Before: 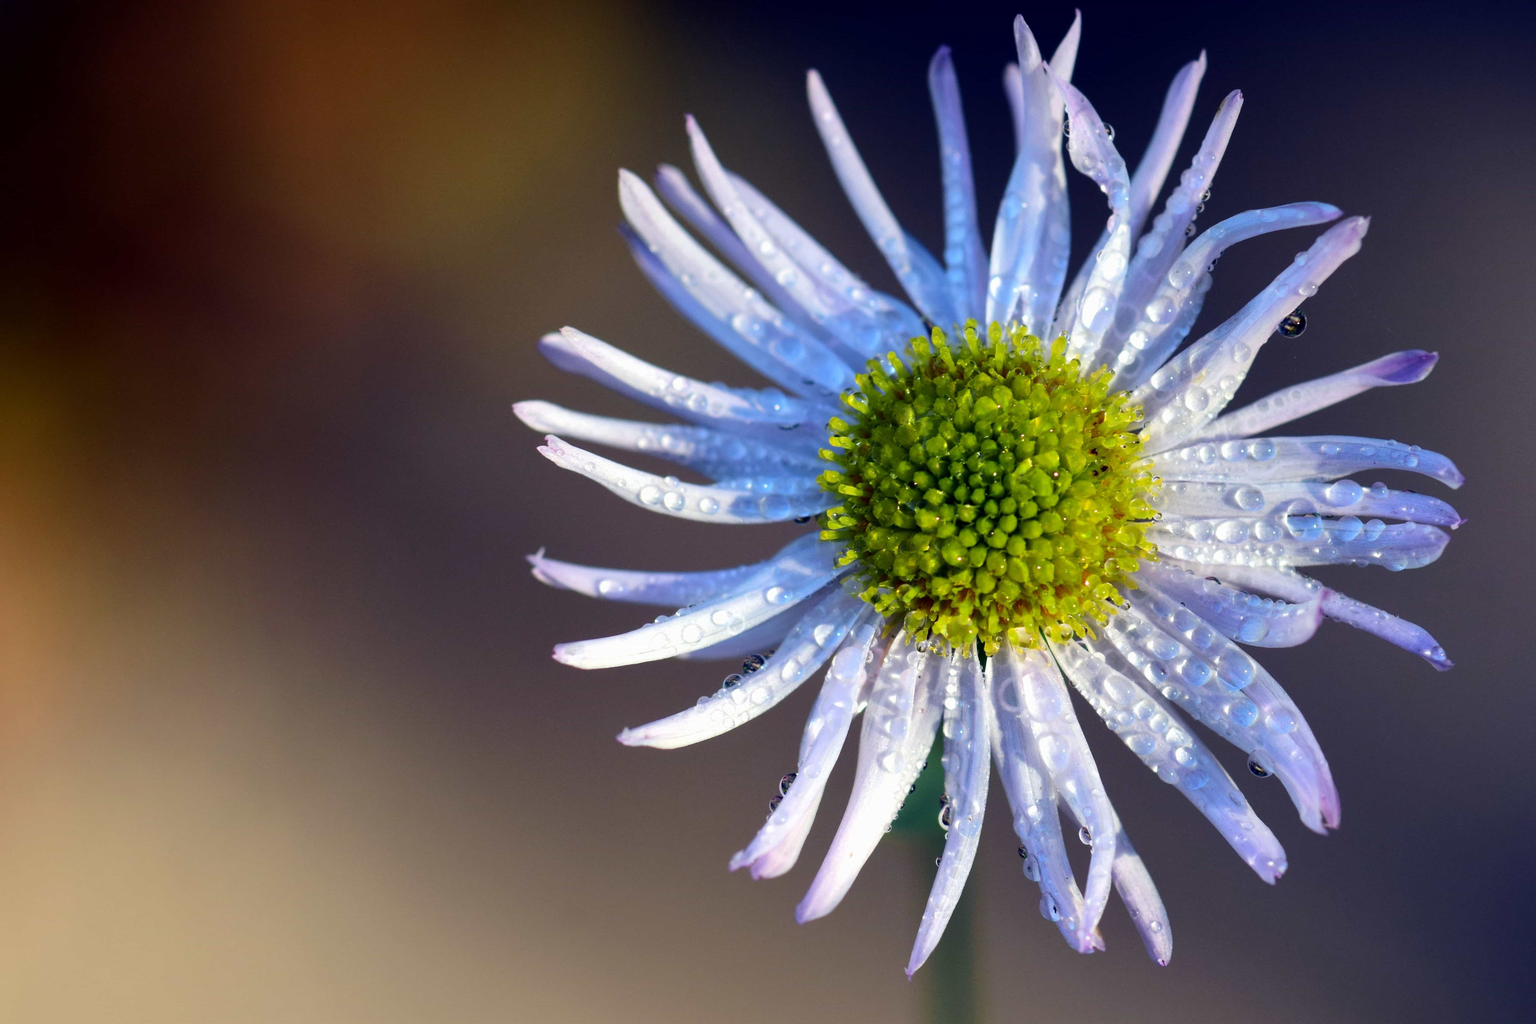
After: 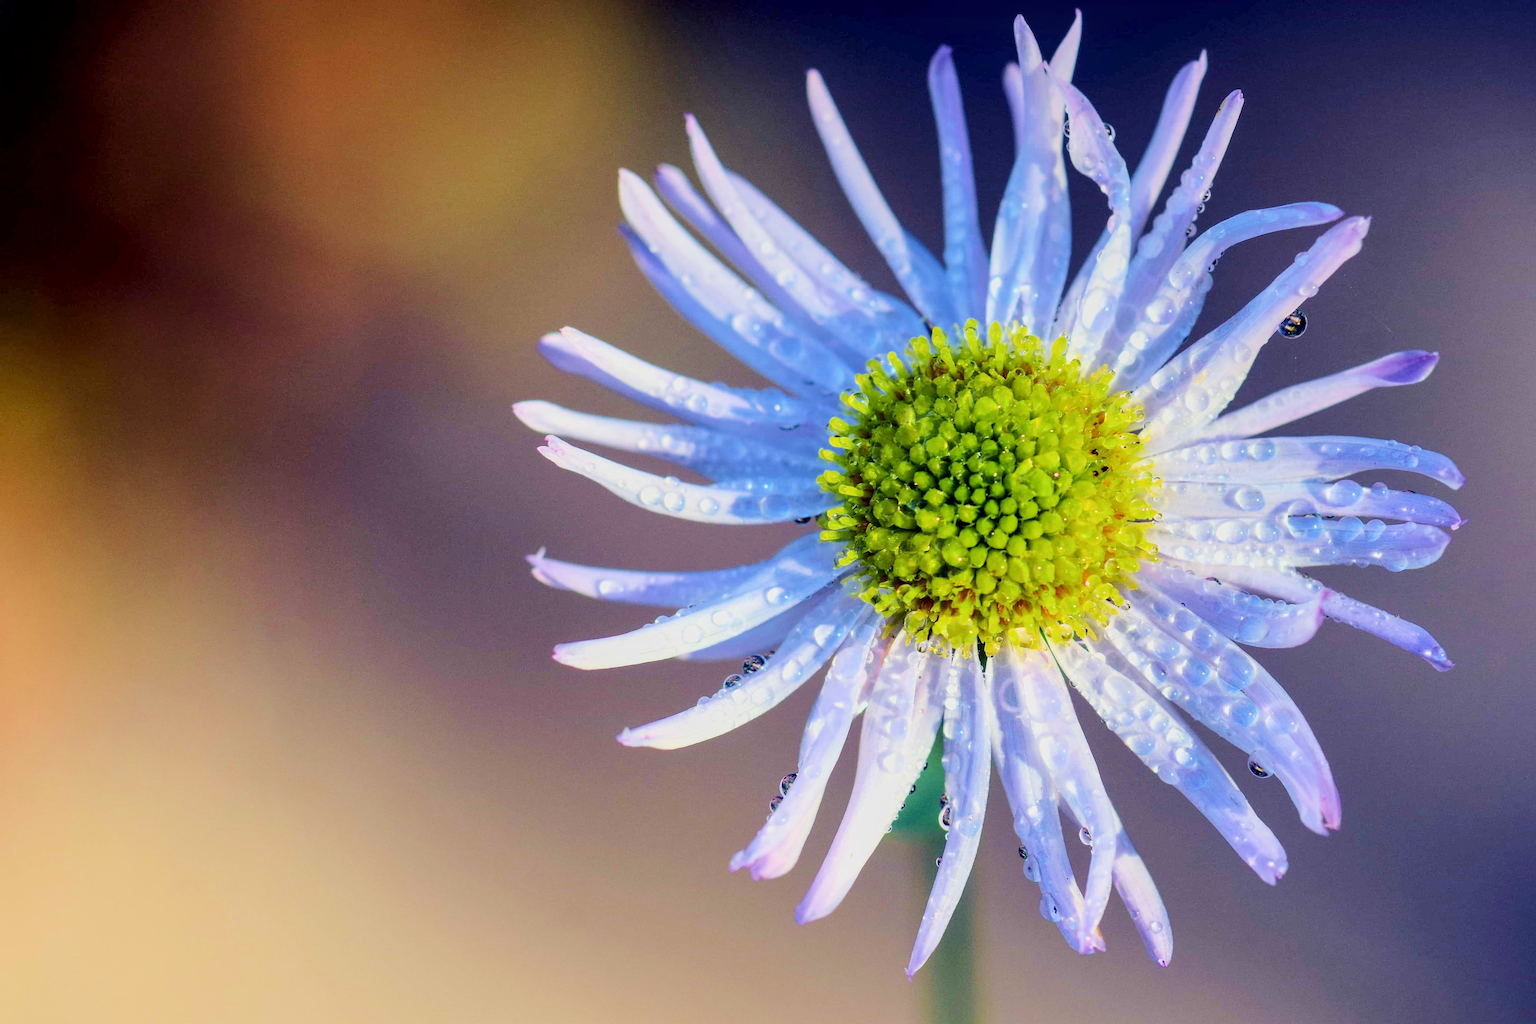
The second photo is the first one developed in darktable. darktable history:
tone equalizer: -8 EV 0.969 EV, -7 EV 1 EV, -6 EV 1.01 EV, -5 EV 1.01 EV, -4 EV 0.995 EV, -3 EV 0.724 EV, -2 EV 0.53 EV, -1 EV 0.237 EV, edges refinement/feathering 500, mask exposure compensation -1.57 EV, preserve details no
exposure: exposure 0.495 EV, compensate highlight preservation false
sharpen: on, module defaults
local contrast: on, module defaults
filmic rgb: black relative exposure -16 EV, white relative exposure 6.93 EV, hardness 4.66, color science v6 (2022), iterations of high-quality reconstruction 0
velvia: on, module defaults
